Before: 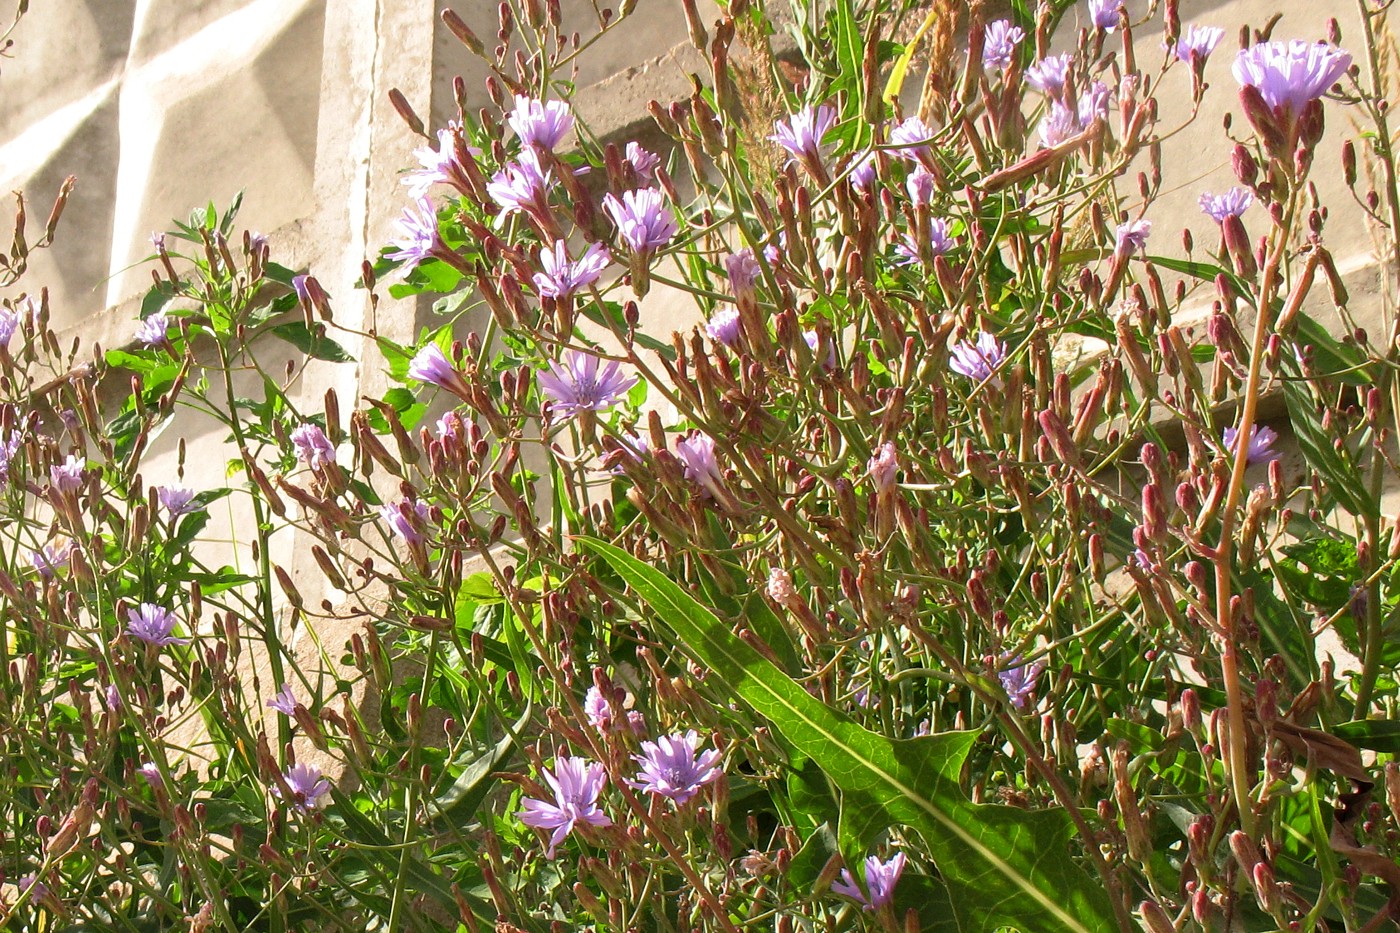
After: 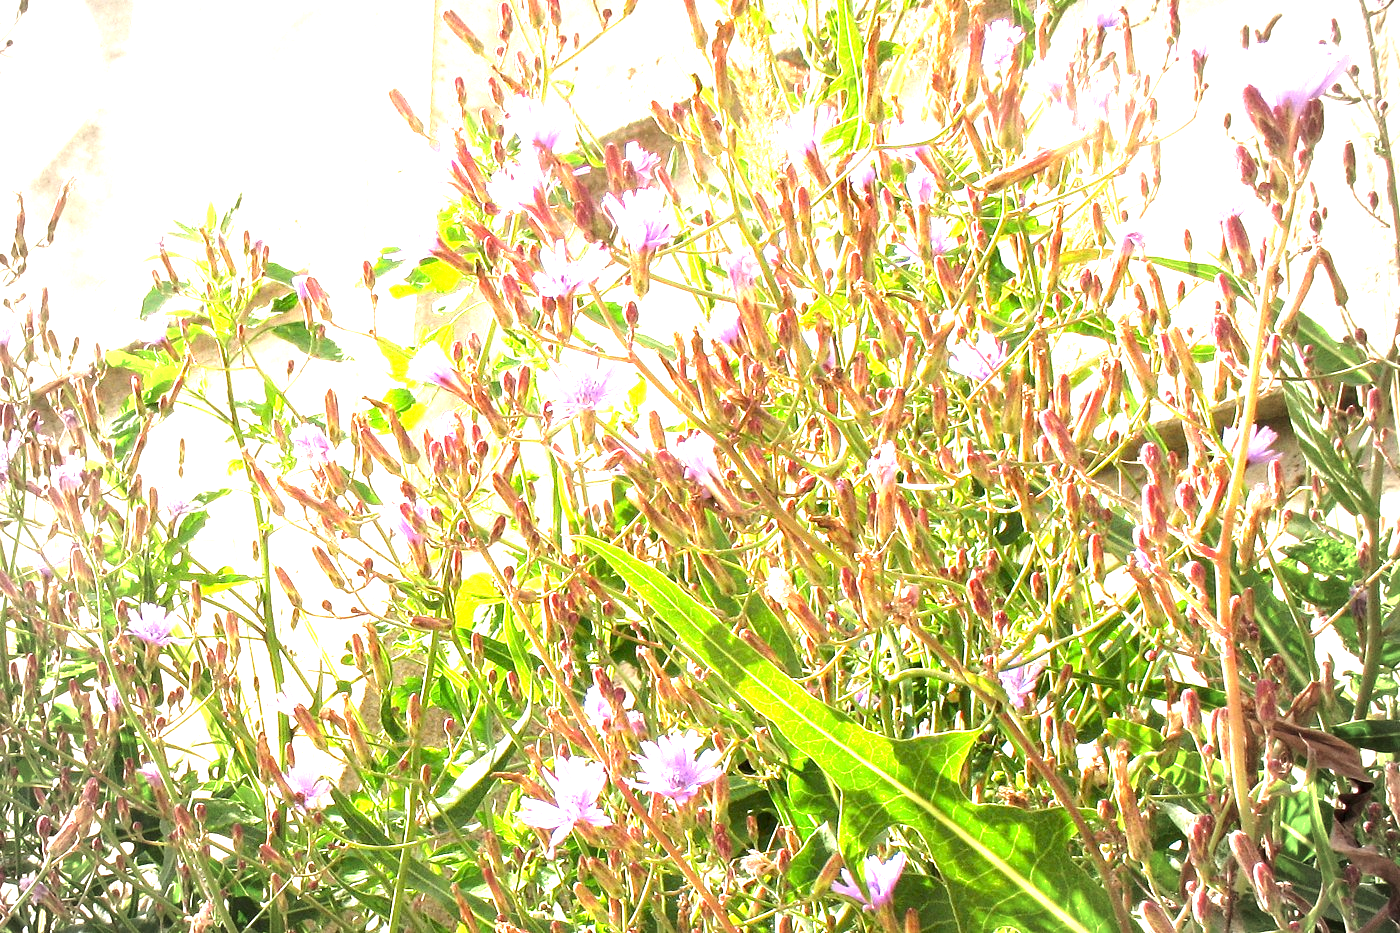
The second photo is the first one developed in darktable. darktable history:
tone equalizer: -8 EV -0.448 EV, -7 EV -0.409 EV, -6 EV -0.303 EV, -5 EV -0.262 EV, -3 EV 0.245 EV, -2 EV 0.305 EV, -1 EV 0.397 EV, +0 EV 0.389 EV, edges refinement/feathering 500, mask exposure compensation -1.57 EV, preserve details guided filter
vignetting: fall-off start 73.06%
exposure: exposure 2.008 EV, compensate highlight preservation false
